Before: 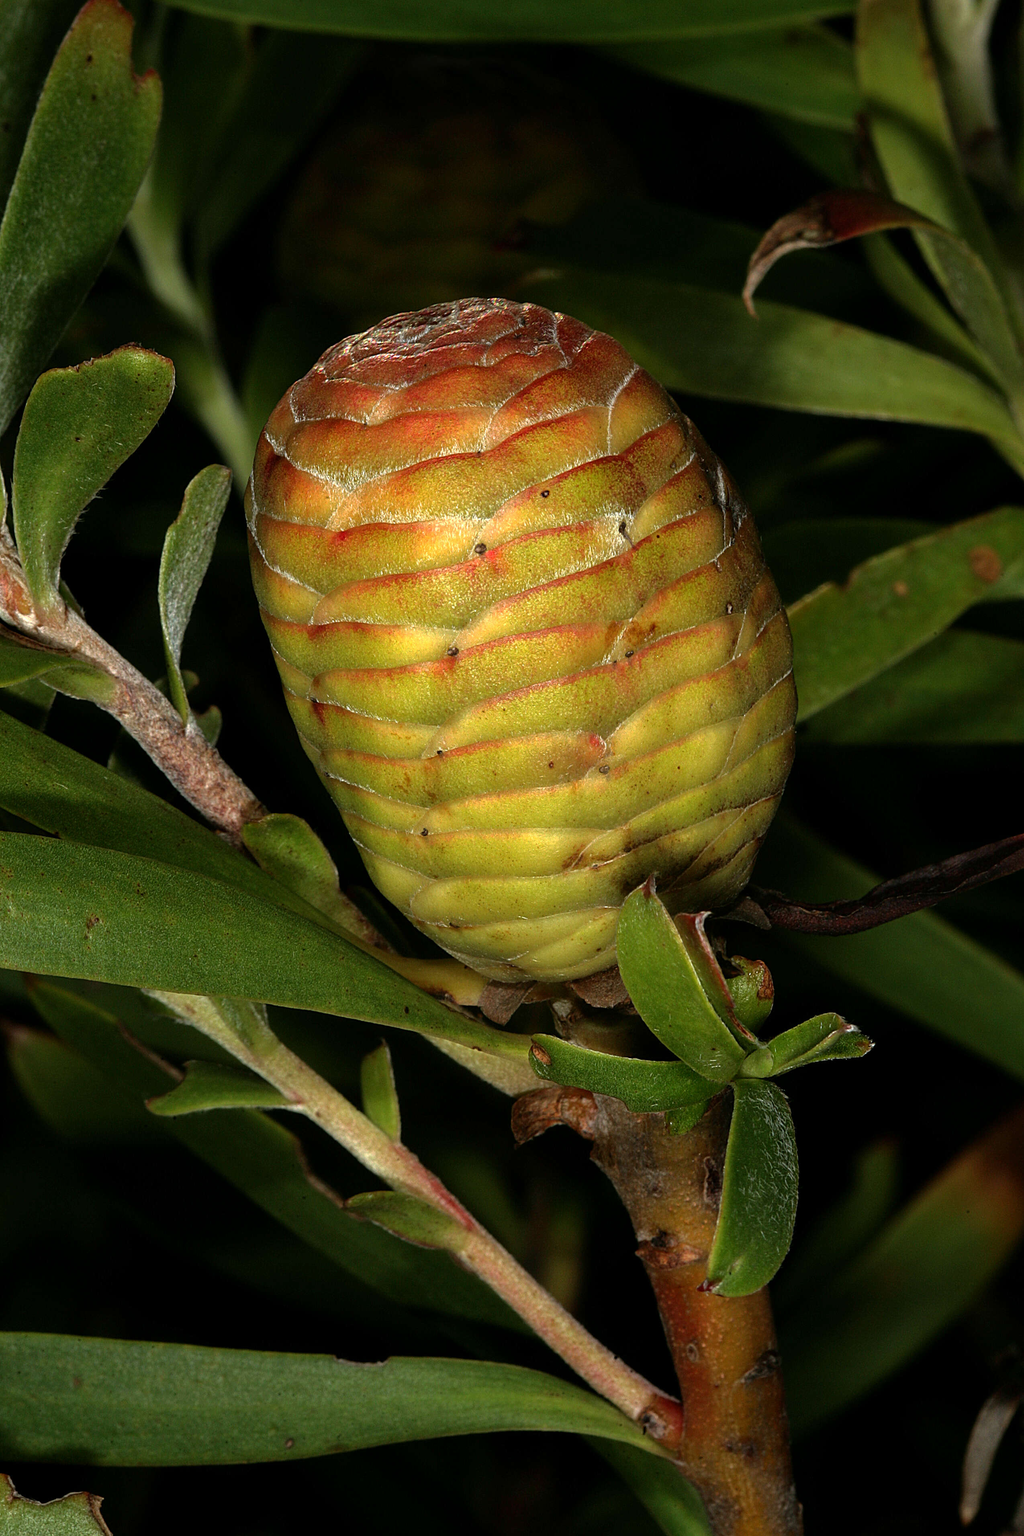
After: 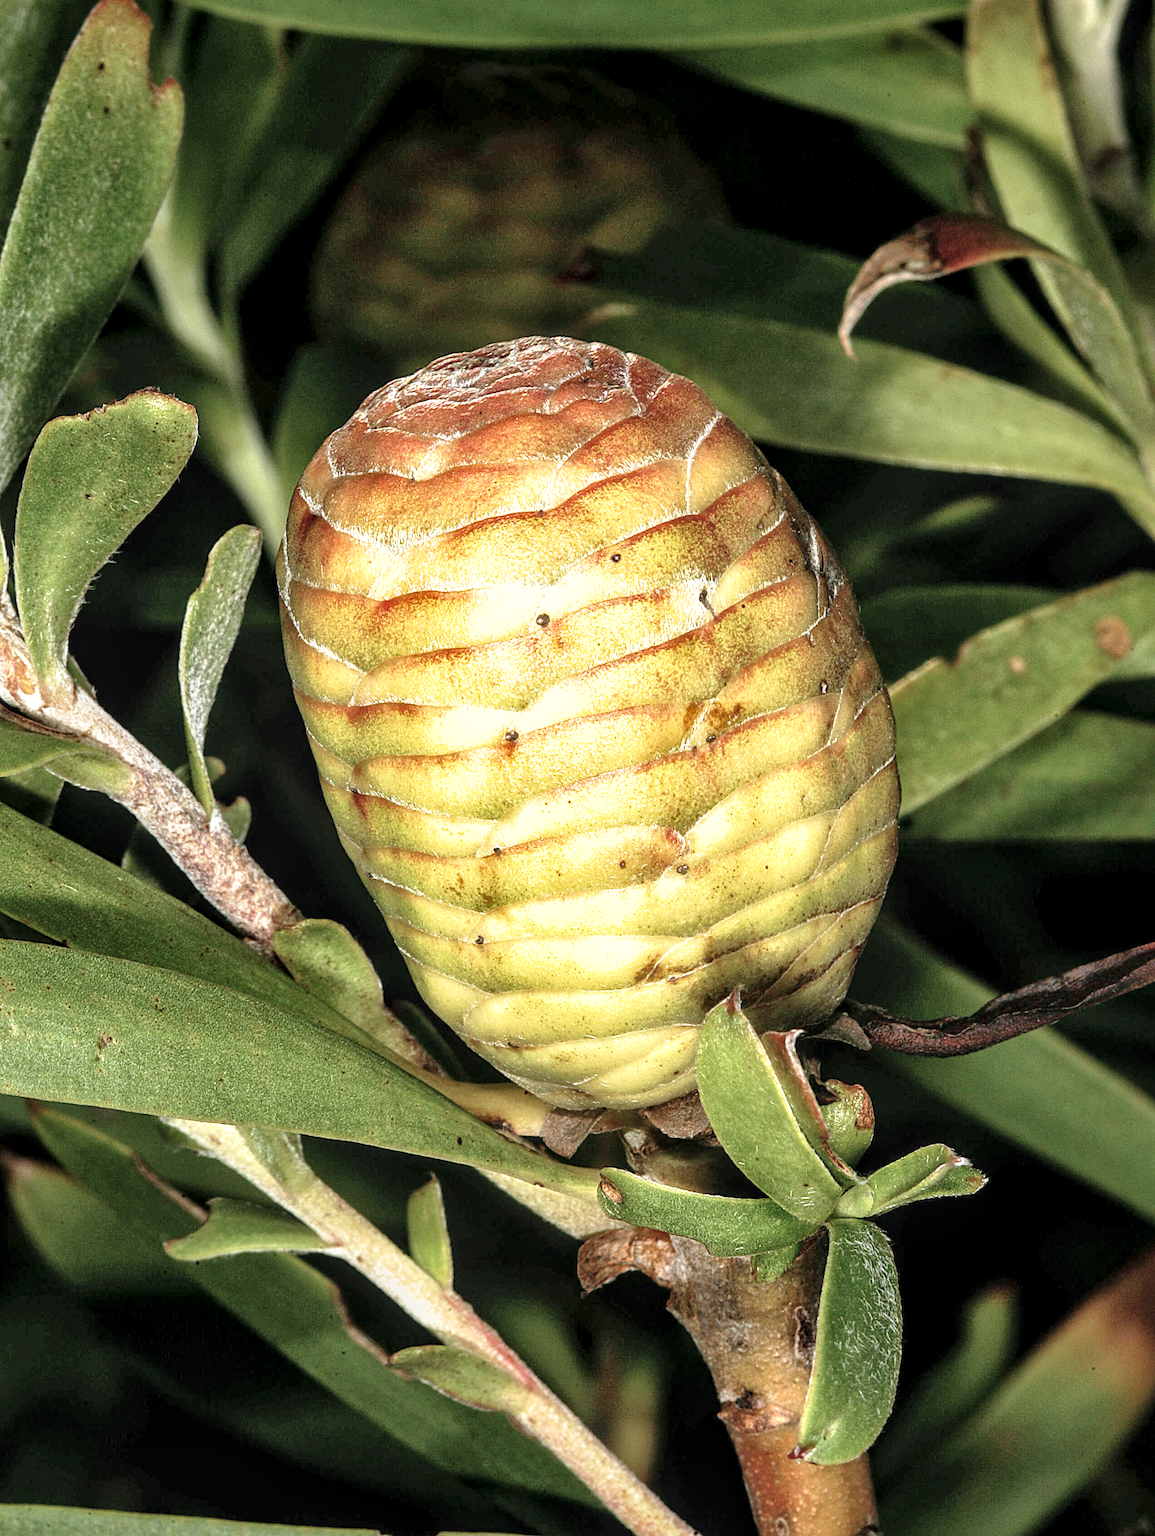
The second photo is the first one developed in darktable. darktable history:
color correction: highlights b* 0.042, saturation 0.617
crop and rotate: top 0%, bottom 11.439%
tone curve: curves: ch0 [(0, 0) (0.091, 0.077) (0.389, 0.458) (0.745, 0.82) (0.844, 0.908) (0.909, 0.942) (1, 0.973)]; ch1 [(0, 0) (0.437, 0.404) (0.5, 0.5) (0.529, 0.556) (0.58, 0.603) (0.616, 0.649) (1, 1)]; ch2 [(0, 0) (0.442, 0.415) (0.5, 0.5) (0.535, 0.557) (0.585, 0.62) (1, 1)], preserve colors none
shadows and highlights: on, module defaults
tone equalizer: on, module defaults
exposure: black level correction 0, exposure 1.612 EV, compensate highlight preservation false
local contrast: detail 130%
